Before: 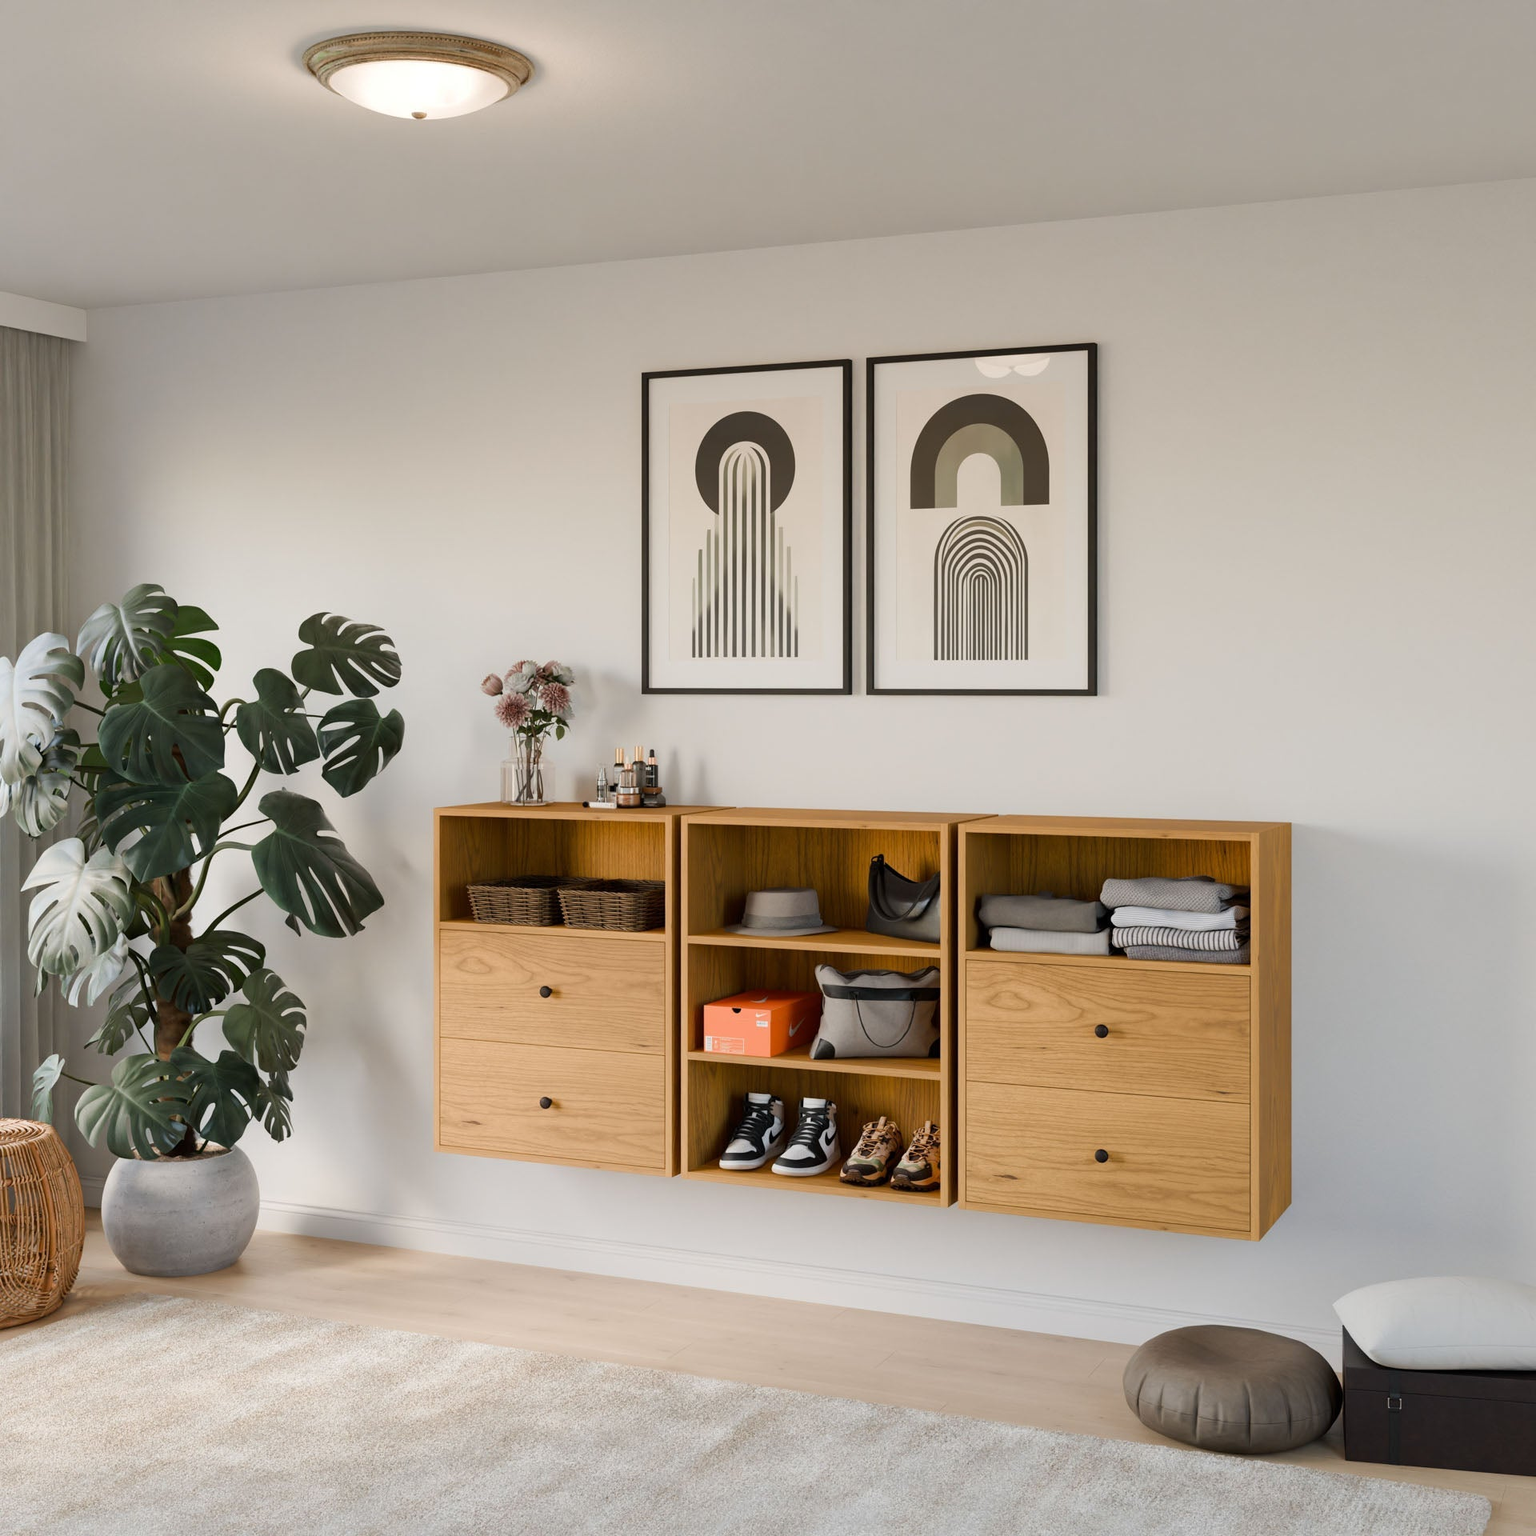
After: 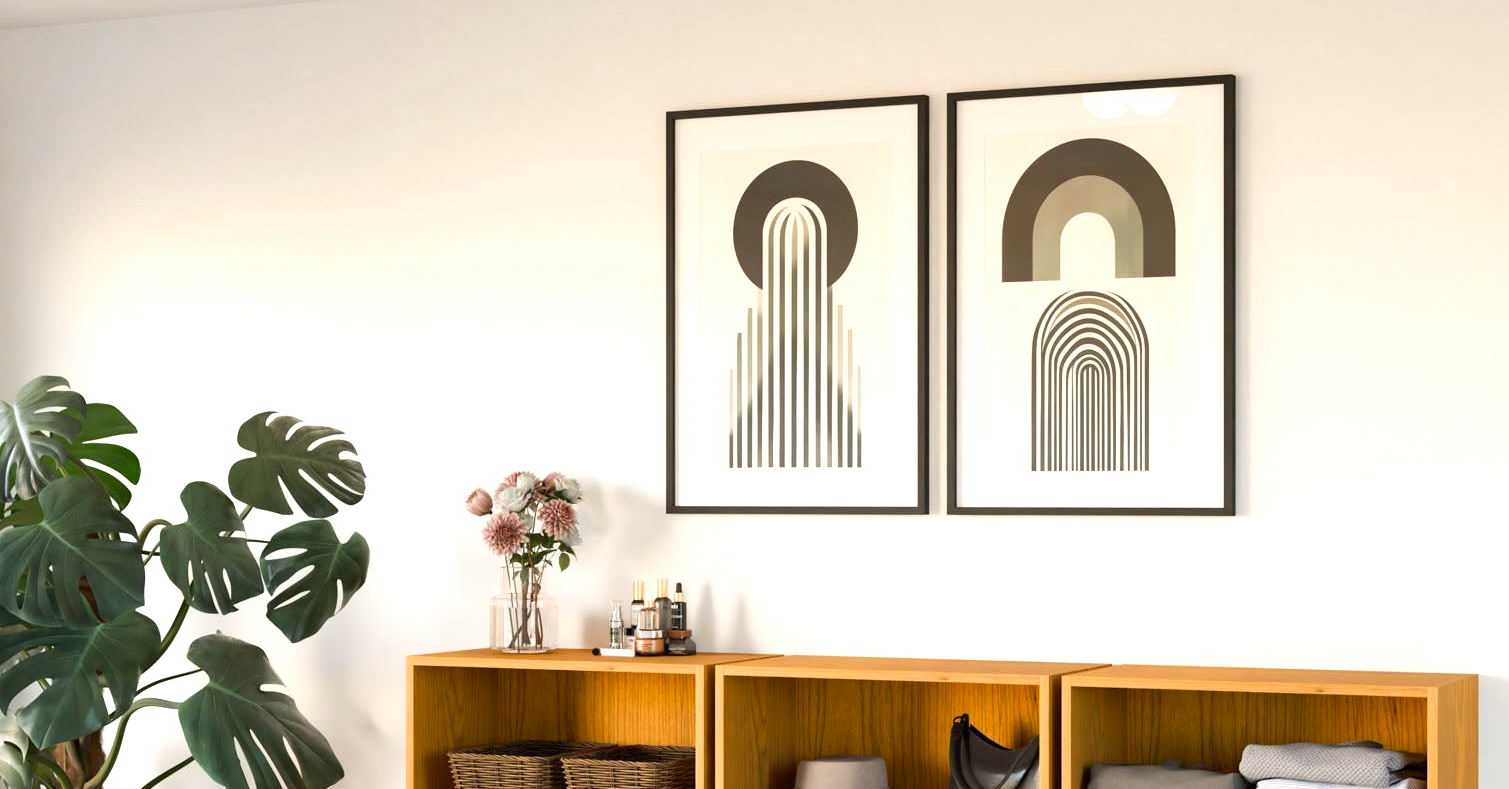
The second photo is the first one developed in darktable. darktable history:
contrast brightness saturation: saturation 0.18
crop: left 7.096%, top 18.468%, right 14.29%, bottom 40.433%
exposure: black level correction 0, exposure 0.893 EV, compensate highlight preservation false
